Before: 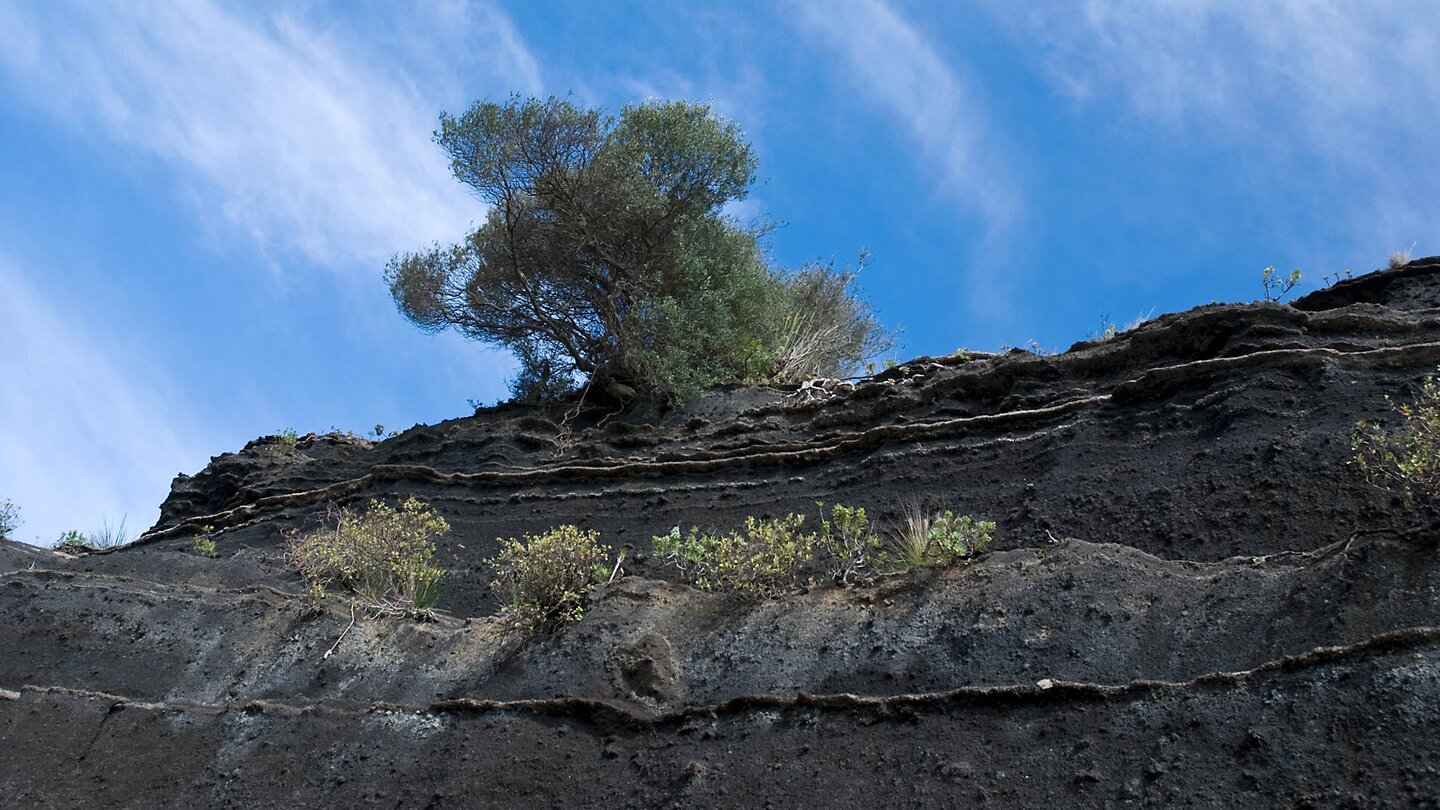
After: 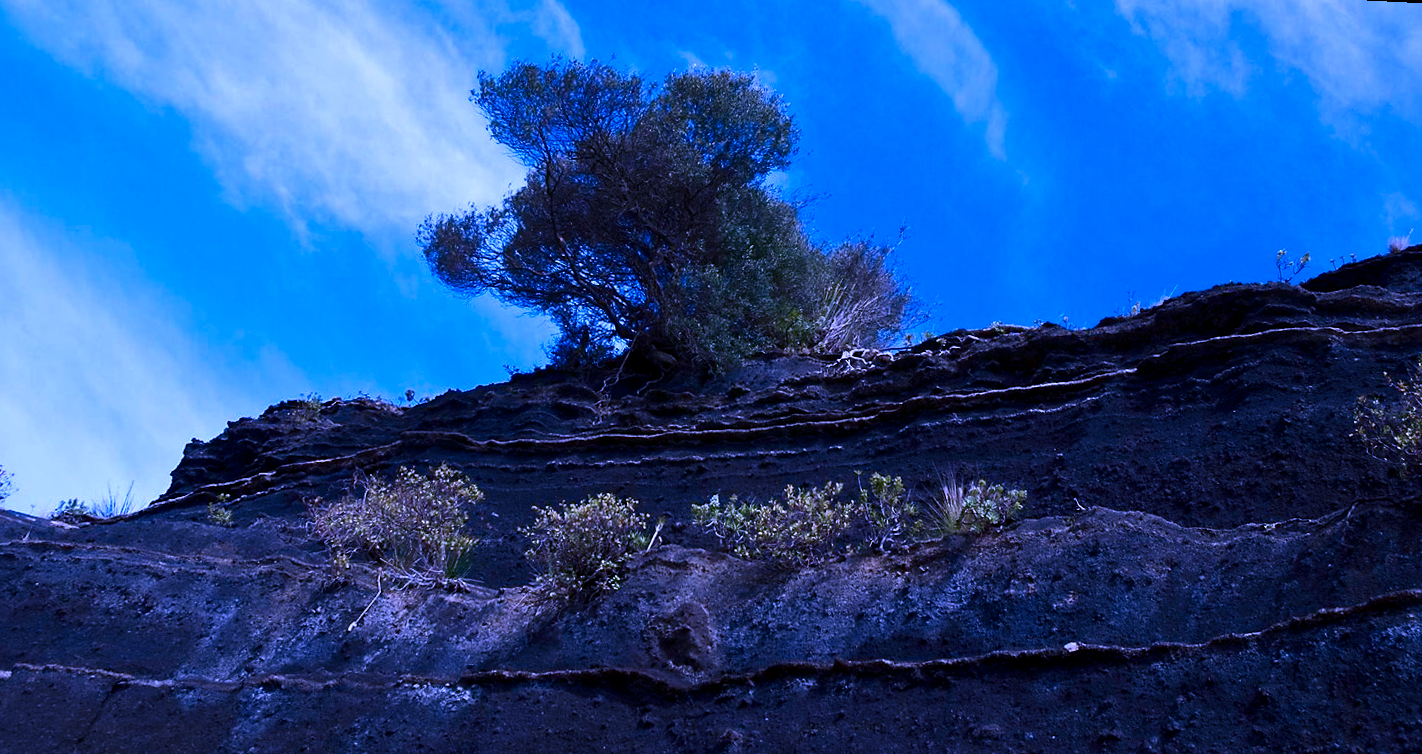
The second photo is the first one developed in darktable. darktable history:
contrast brightness saturation: contrast 0.1, brightness -0.26, saturation 0.14
white balance: red 0.98, blue 1.61
rotate and perspective: rotation 0.679°, lens shift (horizontal) 0.136, crop left 0.009, crop right 0.991, crop top 0.078, crop bottom 0.95
